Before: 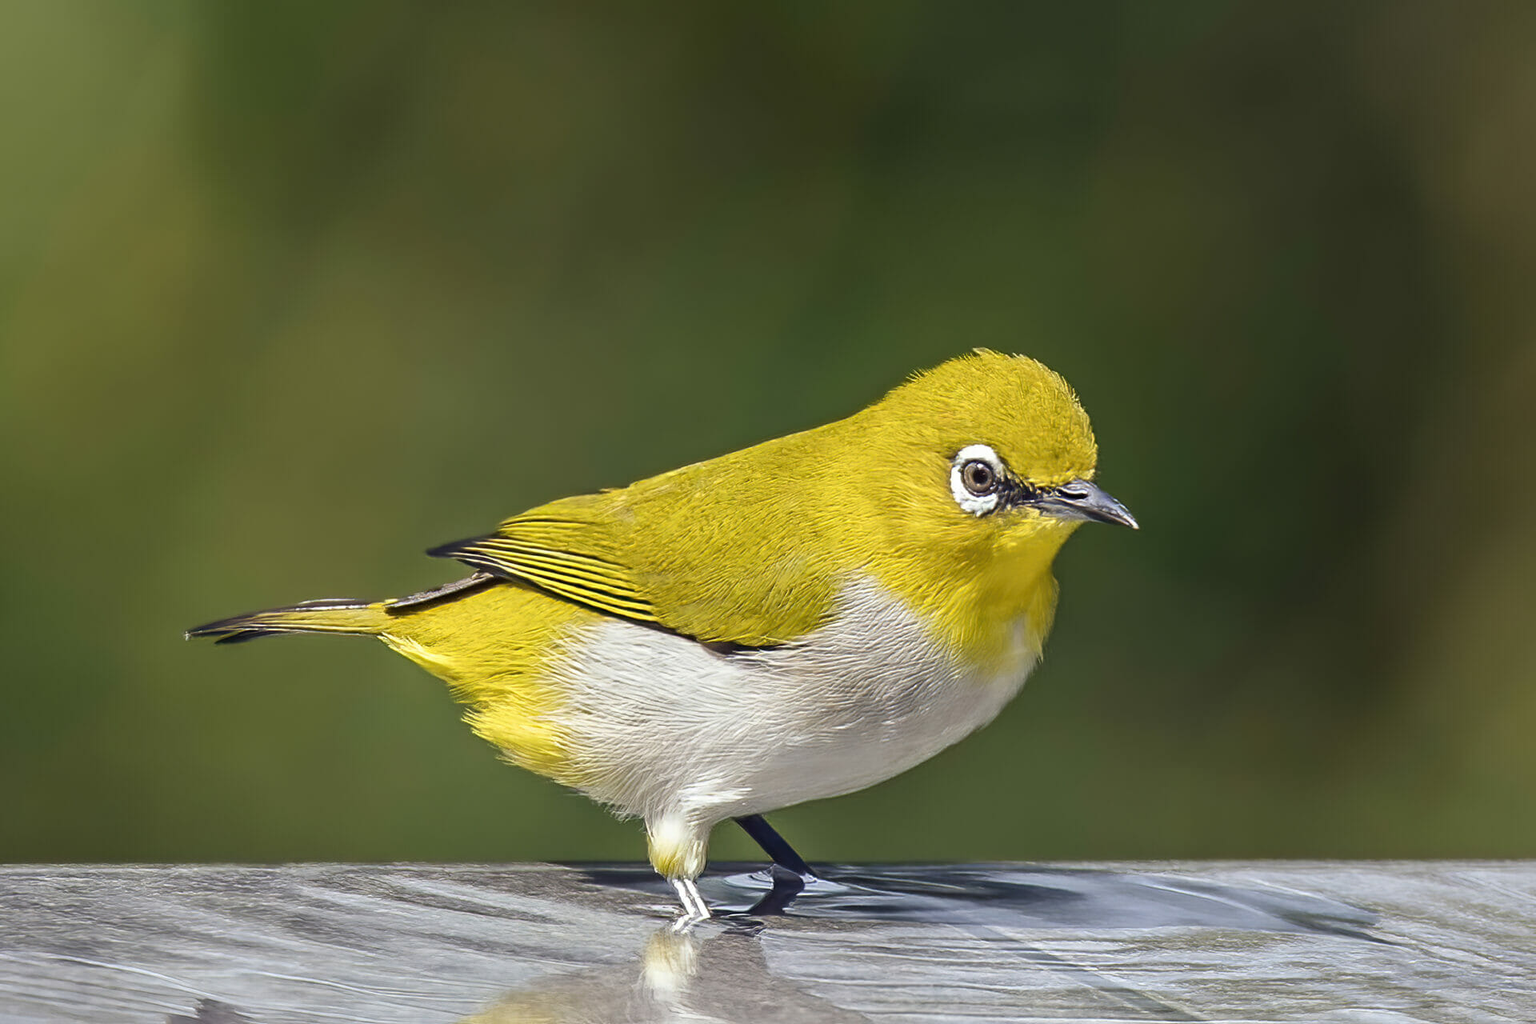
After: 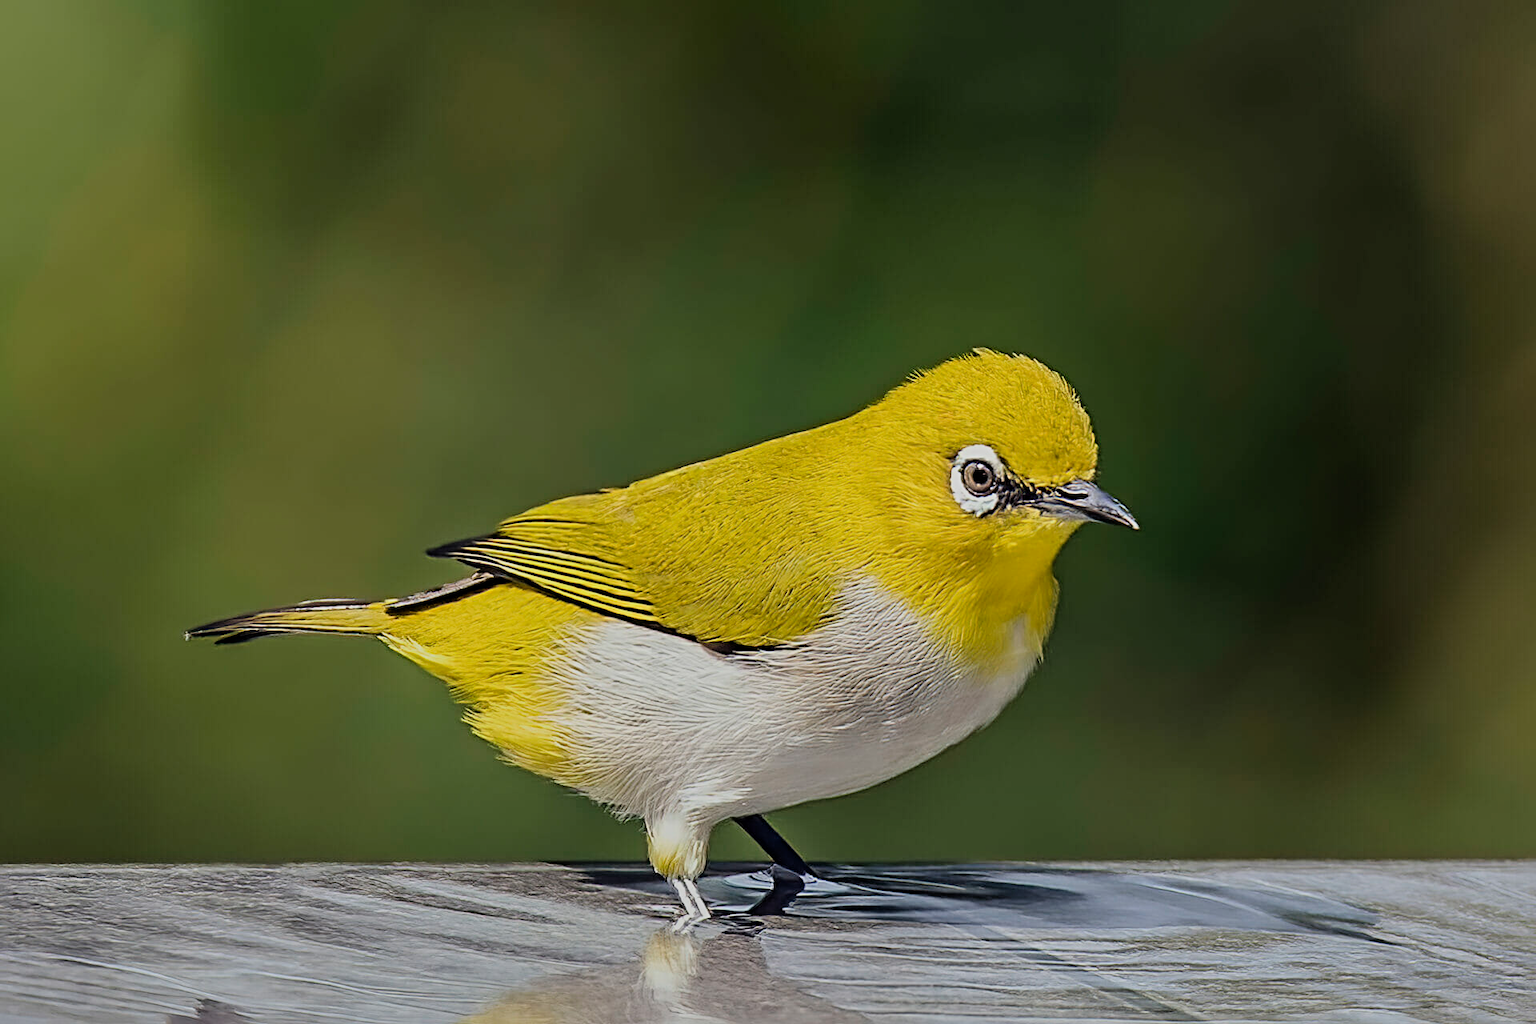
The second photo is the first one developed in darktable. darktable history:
graduated density: rotation -180°, offset 24.95
sharpen: radius 4
filmic rgb: black relative exposure -7.65 EV, white relative exposure 4.56 EV, hardness 3.61, color science v6 (2022)
